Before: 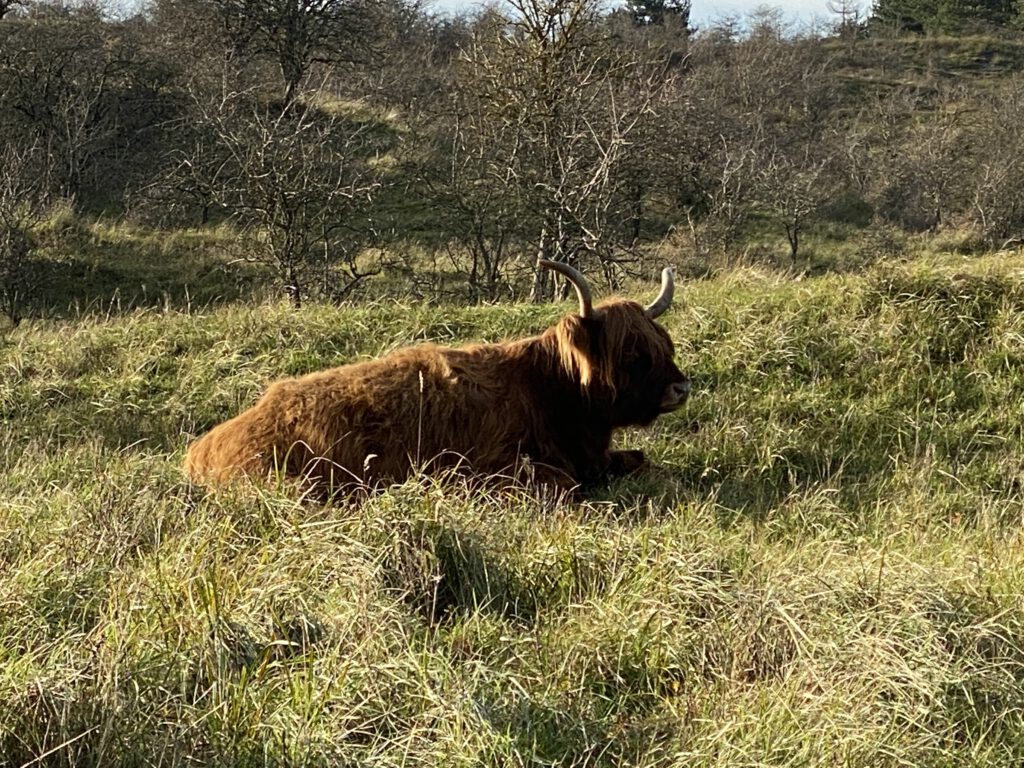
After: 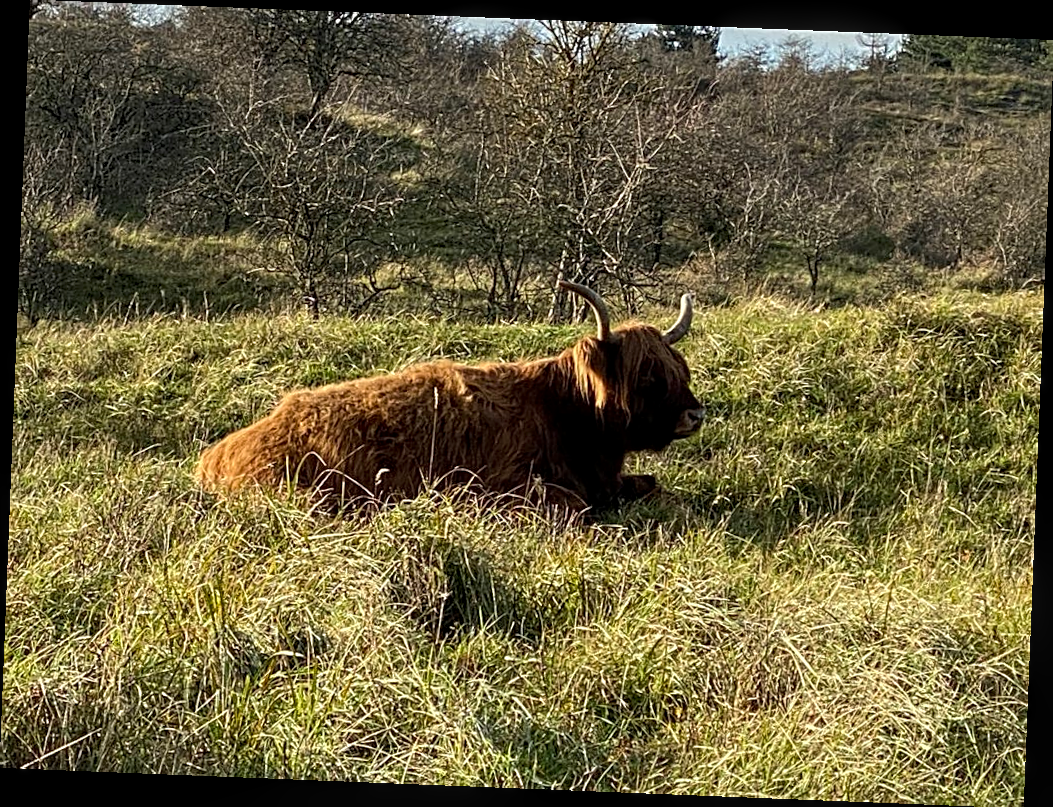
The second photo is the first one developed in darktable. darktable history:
rotate and perspective: rotation 2.27°, automatic cropping off
local contrast: detail 130%
tone curve: color space Lab, linked channels, preserve colors none
sharpen: on, module defaults
